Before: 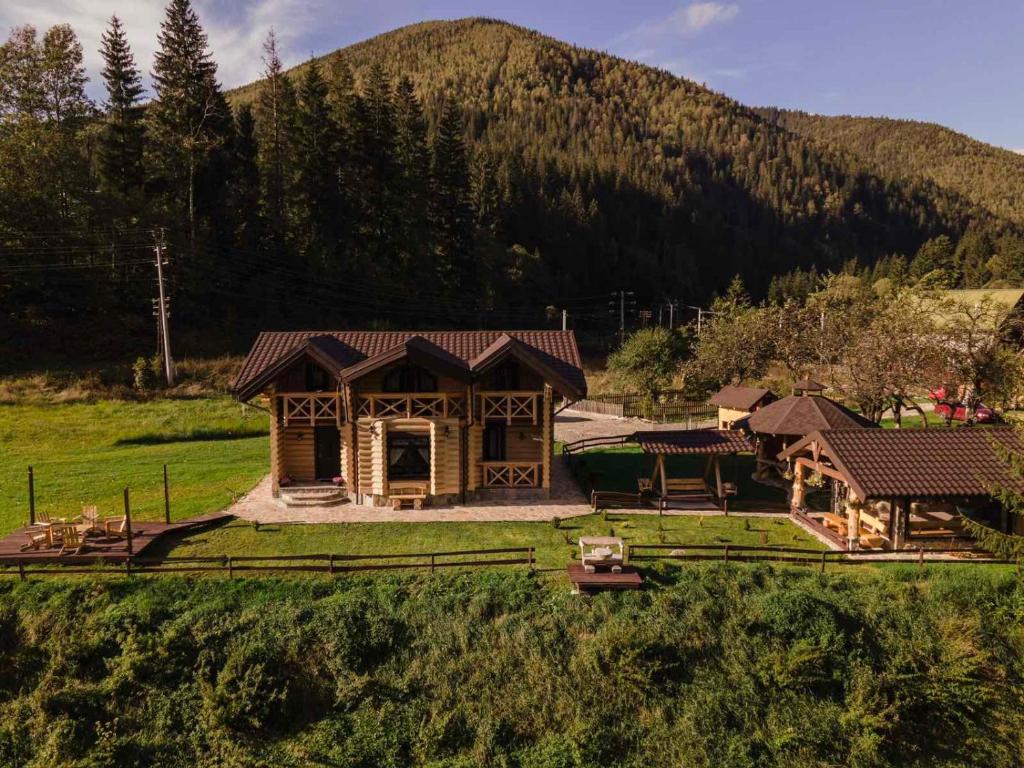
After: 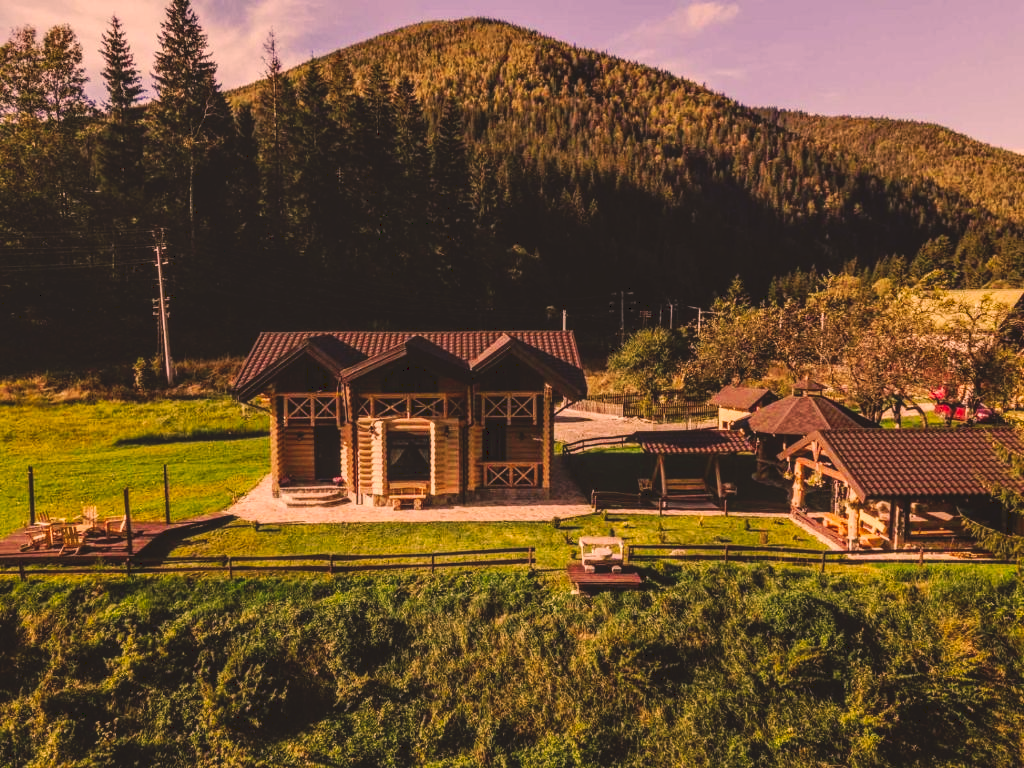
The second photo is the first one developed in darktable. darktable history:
local contrast: on, module defaults
tone curve: curves: ch0 [(0, 0) (0.003, 0.126) (0.011, 0.129) (0.025, 0.129) (0.044, 0.136) (0.069, 0.145) (0.1, 0.162) (0.136, 0.182) (0.177, 0.211) (0.224, 0.254) (0.277, 0.307) (0.335, 0.366) (0.399, 0.441) (0.468, 0.533) (0.543, 0.624) (0.623, 0.702) (0.709, 0.774) (0.801, 0.835) (0.898, 0.904) (1, 1)], preserve colors none
color correction: highlights a* 21.81, highlights b* 21.6
